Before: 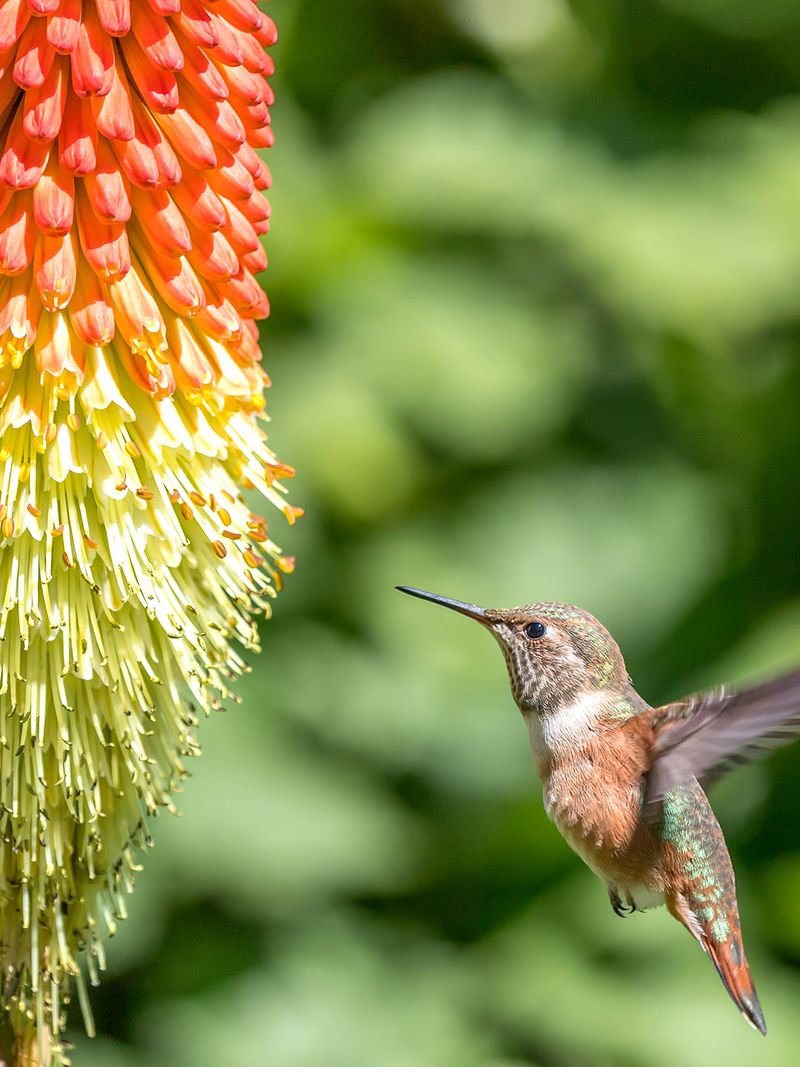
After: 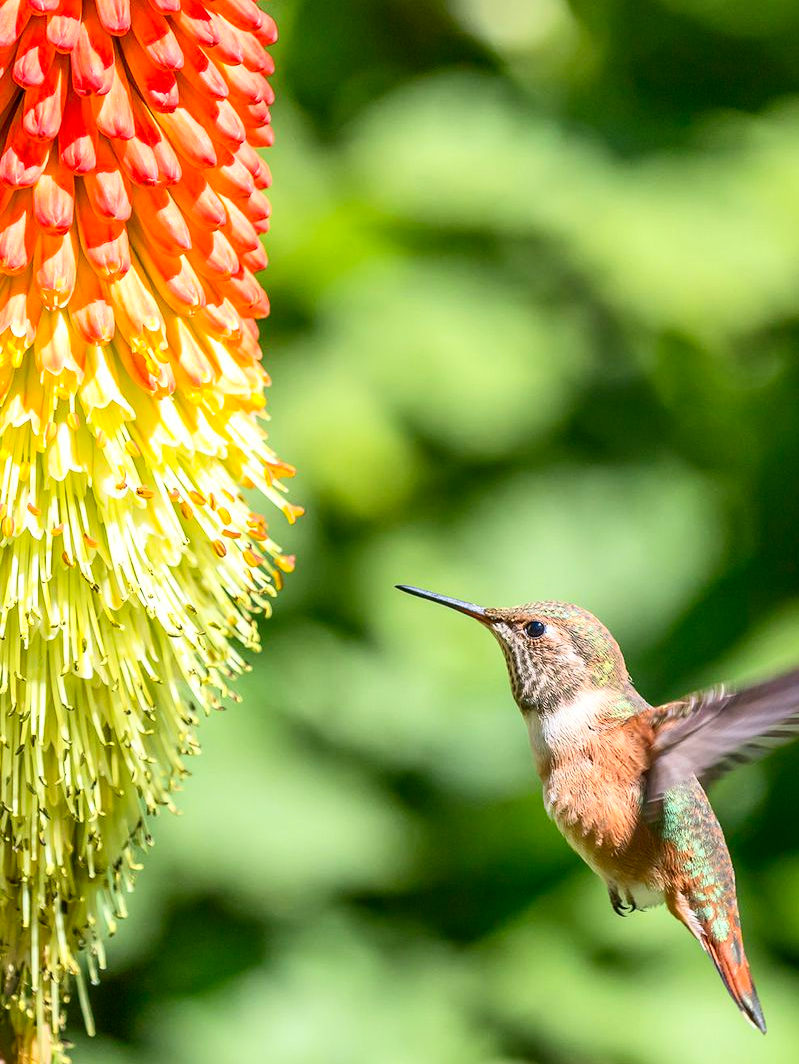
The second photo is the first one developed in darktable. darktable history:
crop: top 0.16%, bottom 0.112%
contrast brightness saturation: contrast 0.233, brightness 0.109, saturation 0.285
